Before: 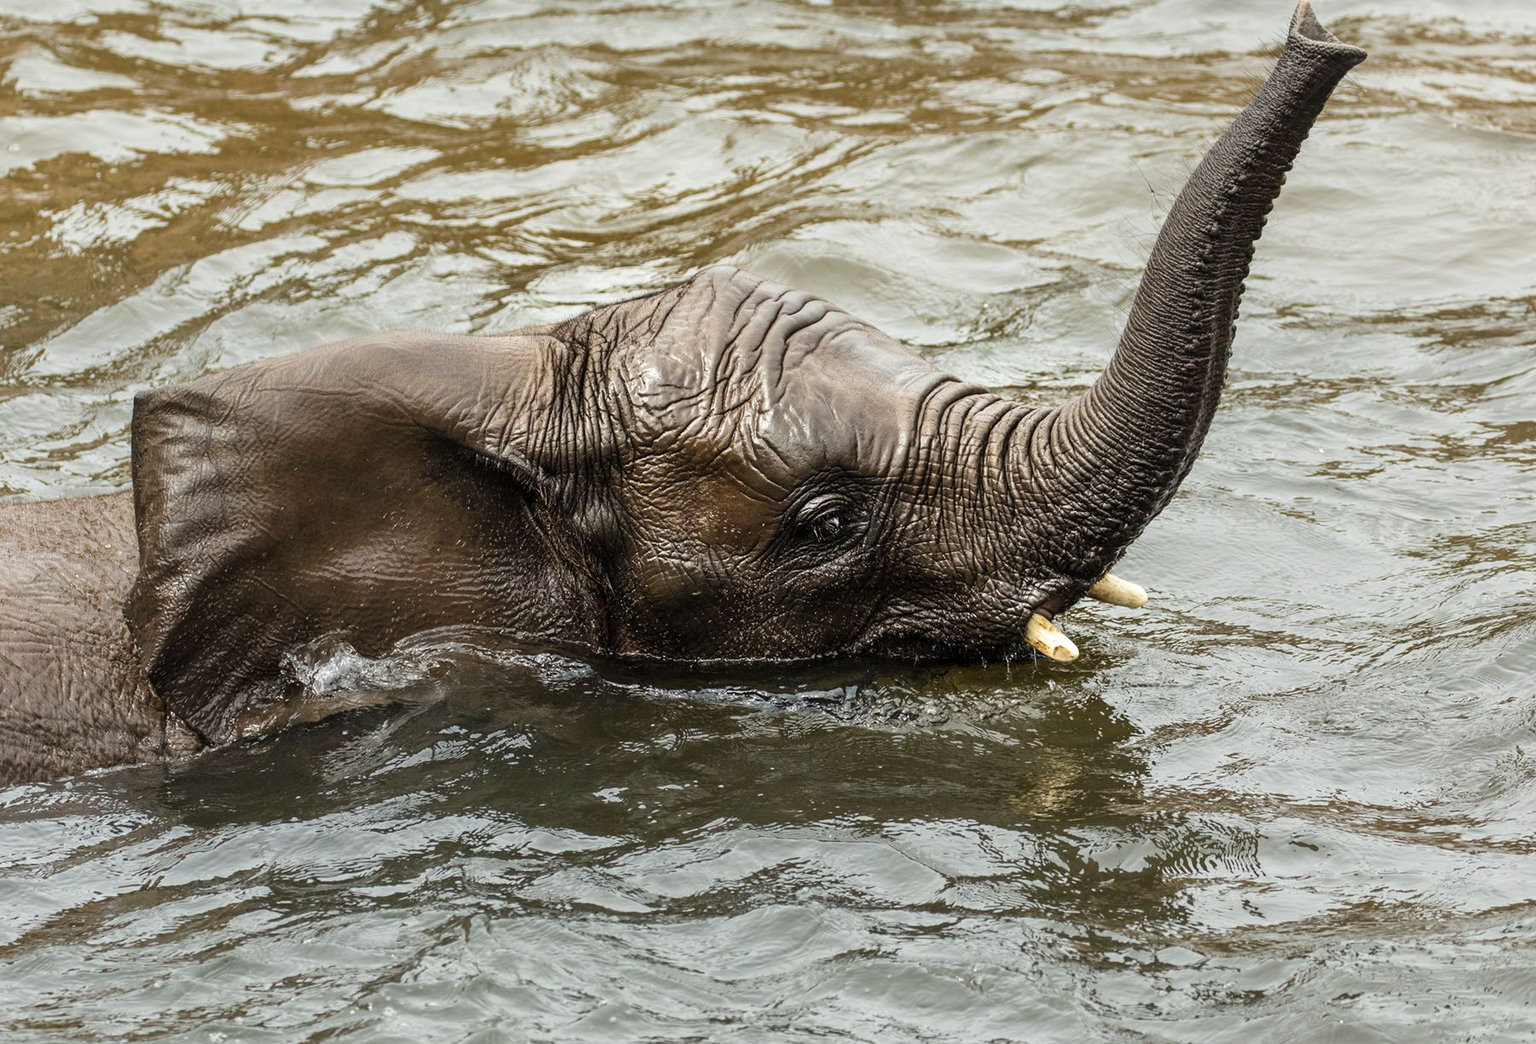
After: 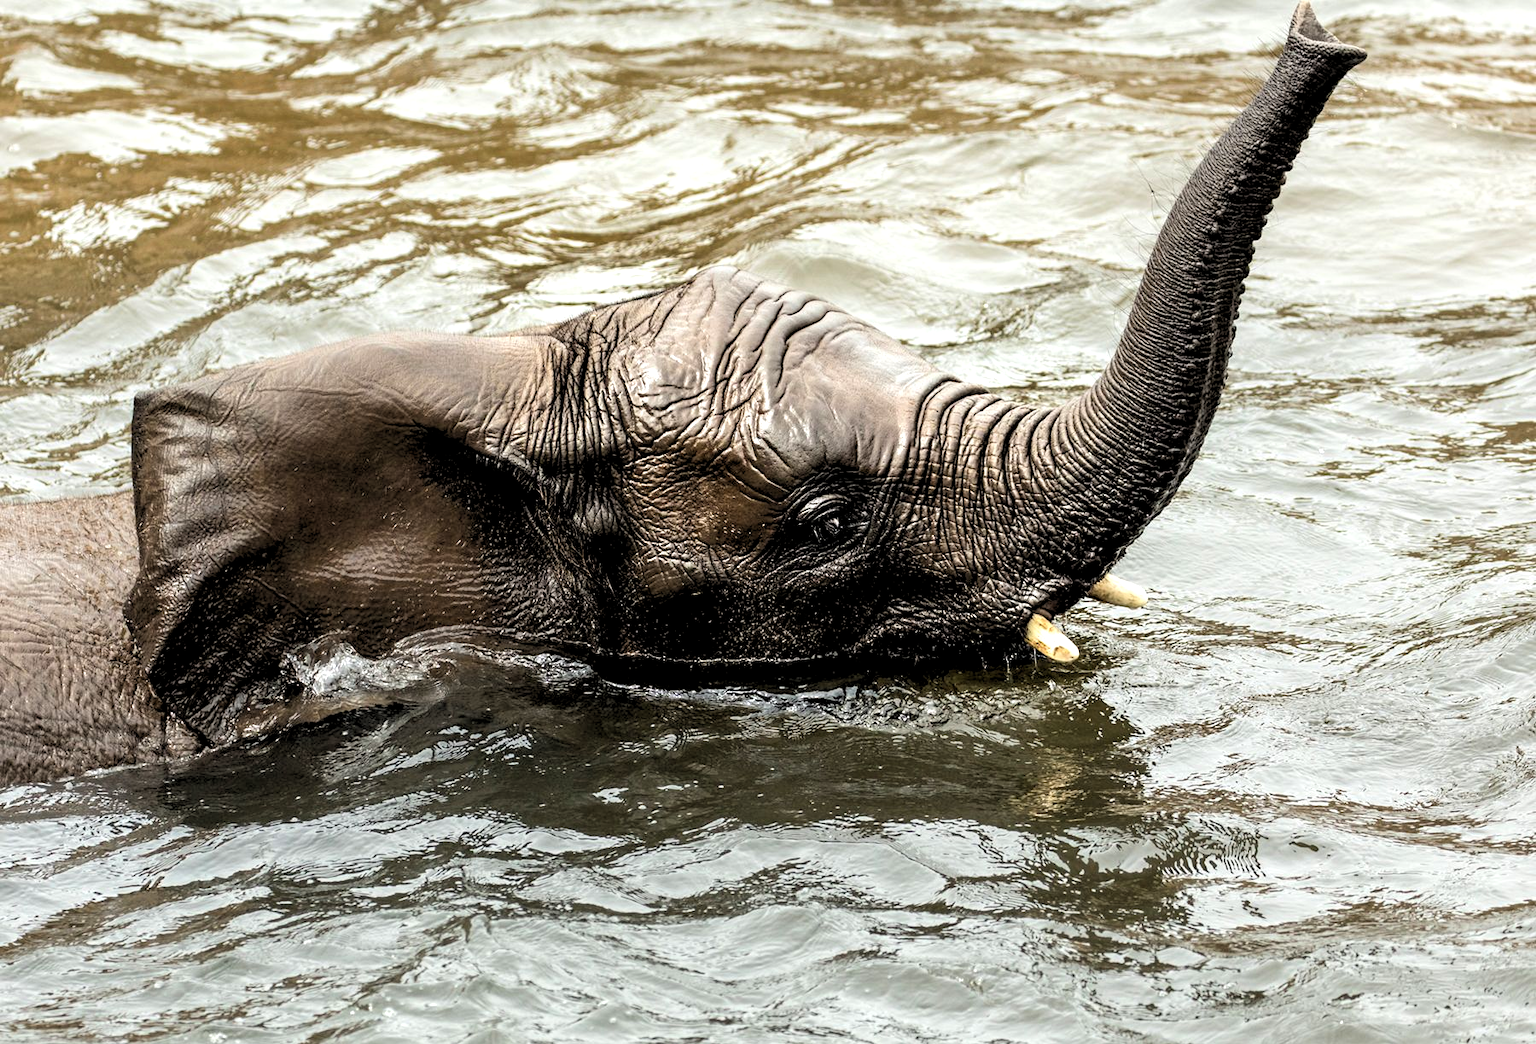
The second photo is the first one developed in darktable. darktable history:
rgb levels: levels [[0.013, 0.434, 0.89], [0, 0.5, 1], [0, 0.5, 1]]
tone equalizer: -8 EV -0.417 EV, -7 EV -0.389 EV, -6 EV -0.333 EV, -5 EV -0.222 EV, -3 EV 0.222 EV, -2 EV 0.333 EV, -1 EV 0.389 EV, +0 EV 0.417 EV, edges refinement/feathering 500, mask exposure compensation -1.57 EV, preserve details no
